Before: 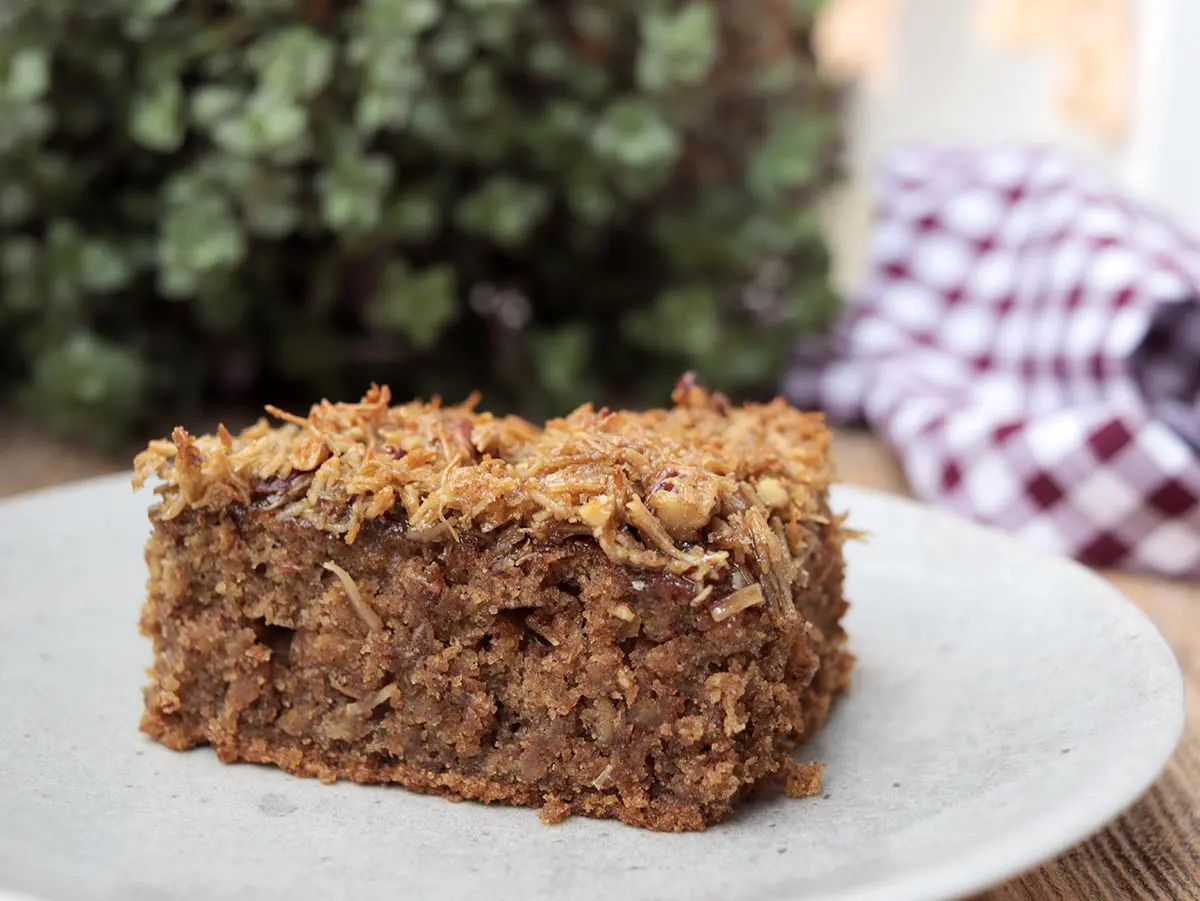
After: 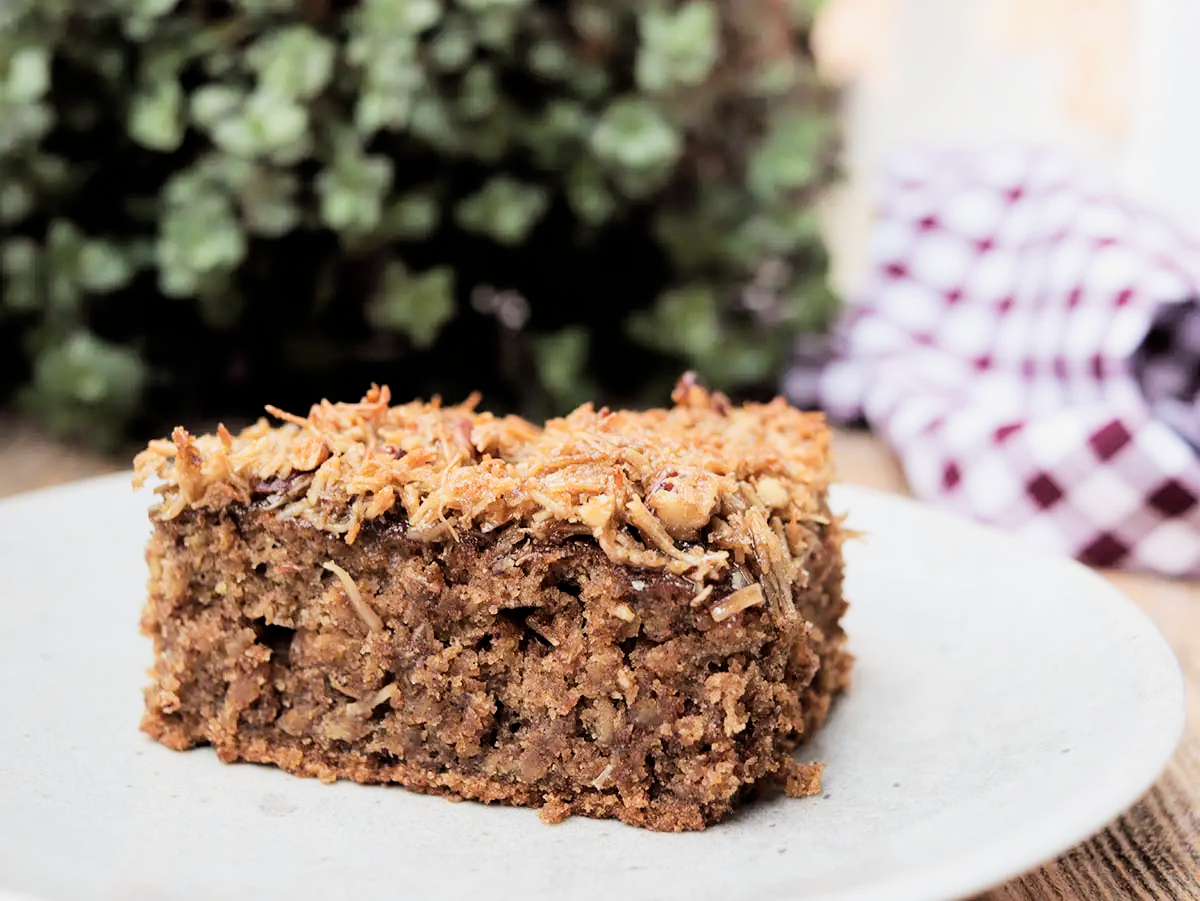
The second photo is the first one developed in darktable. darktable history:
filmic rgb: black relative exposure -5 EV, hardness 2.88, contrast 1.3, highlights saturation mix -30%
exposure: black level correction 0, exposure 0.7 EV, compensate exposure bias true, compensate highlight preservation false
